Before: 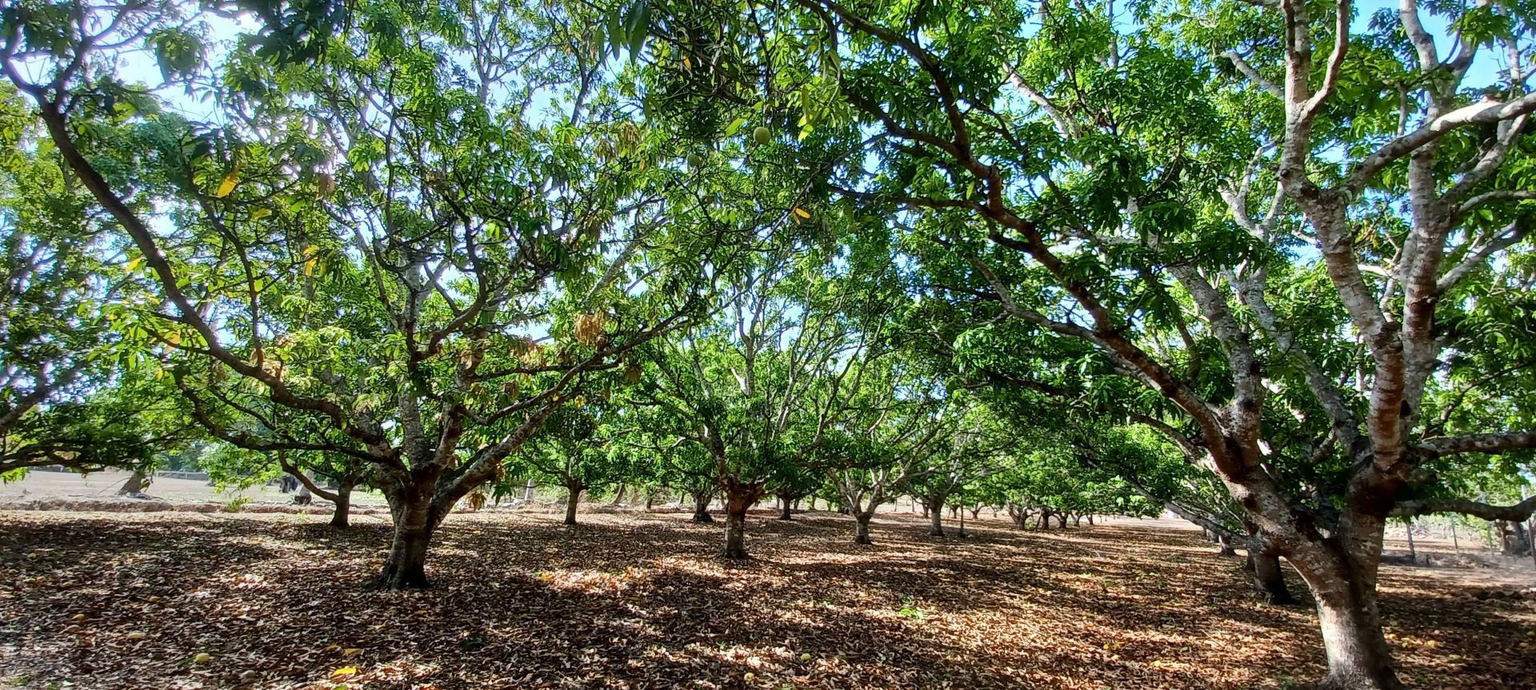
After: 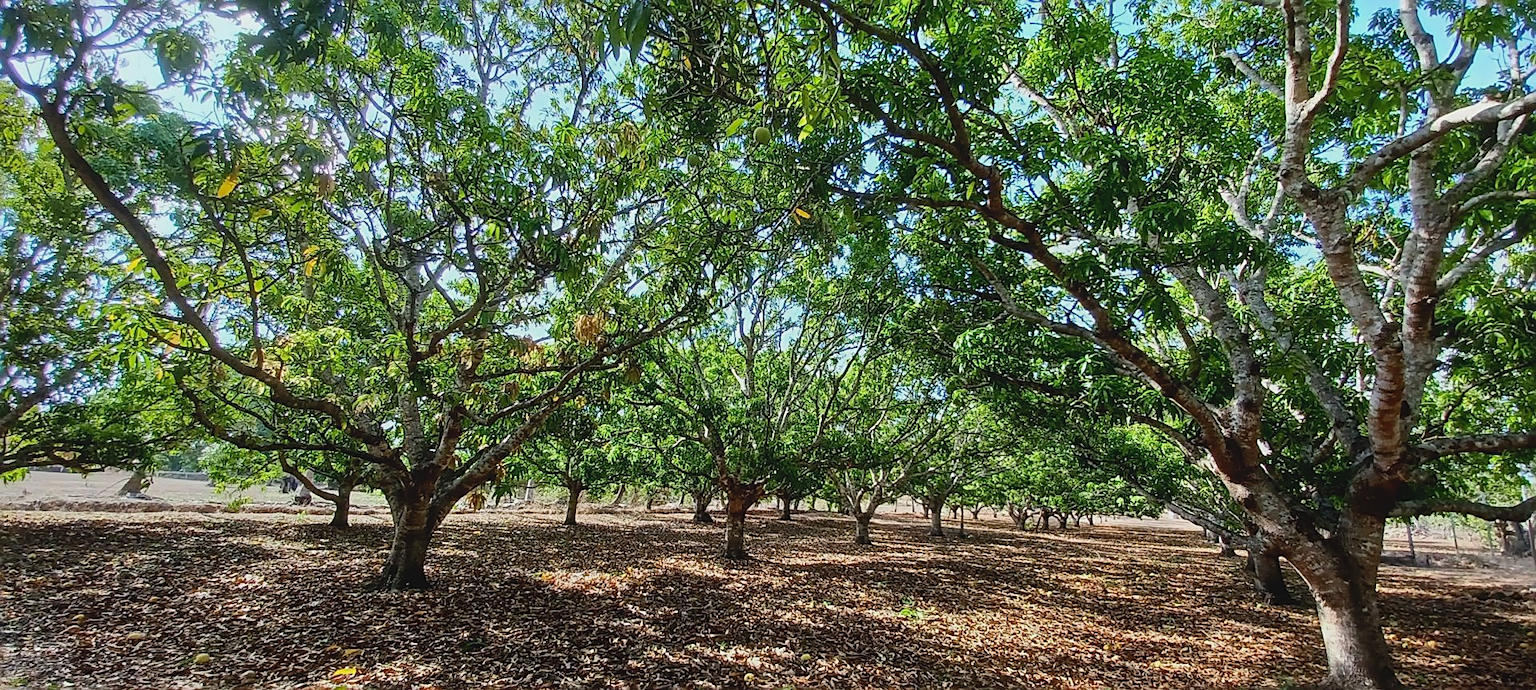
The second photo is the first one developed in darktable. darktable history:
sharpen: on, module defaults
local contrast: highlights 68%, shadows 68%, detail 84%, midtone range 0.318
